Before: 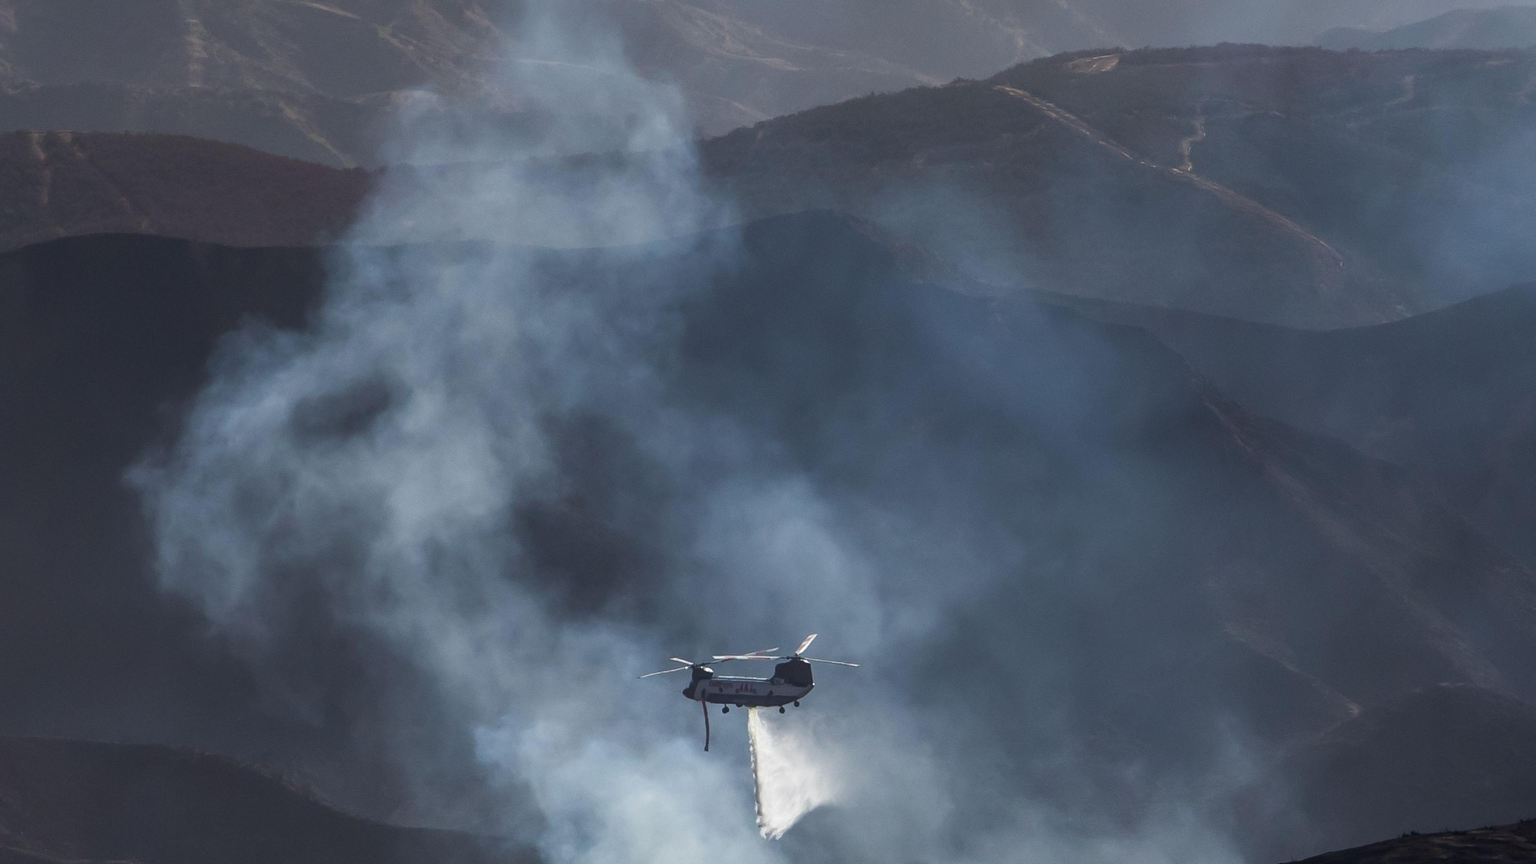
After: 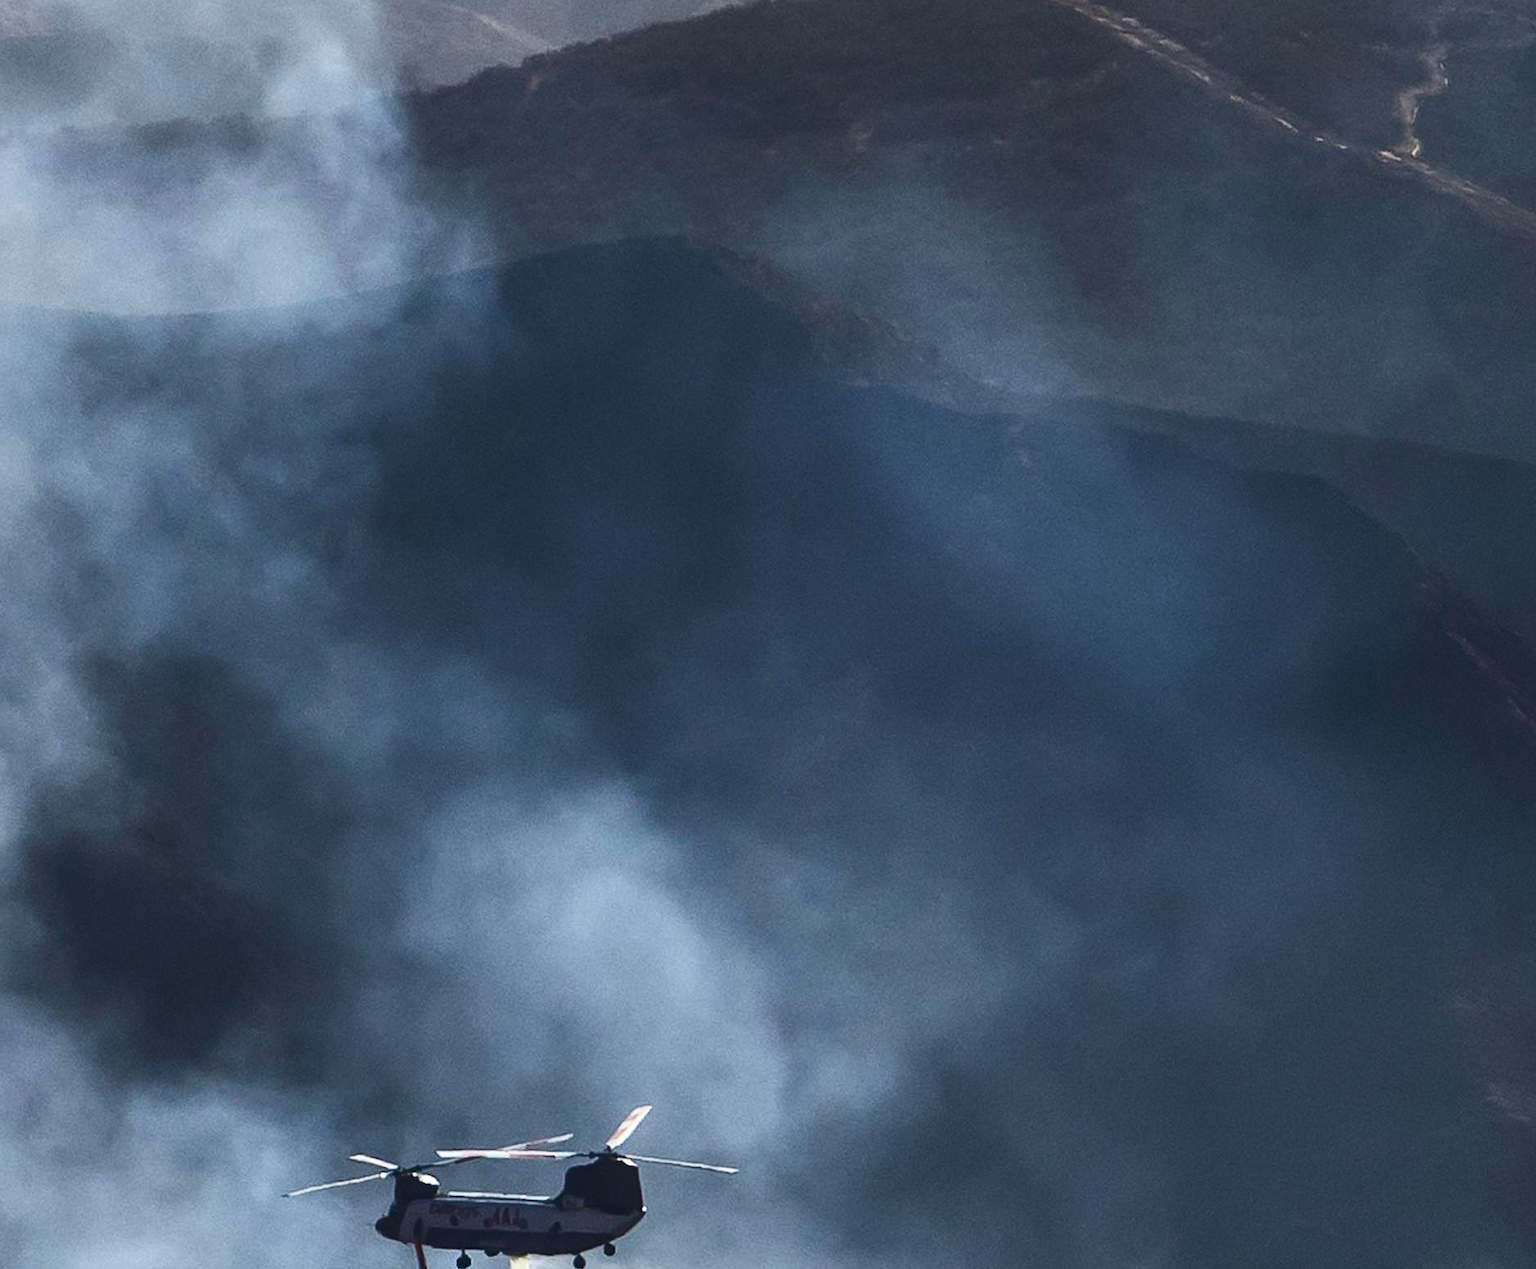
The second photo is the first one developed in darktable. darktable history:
contrast brightness saturation: contrast 0.406, brightness 0.097, saturation 0.209
crop: left 32.547%, top 10.98%, right 18.687%, bottom 17.362%
